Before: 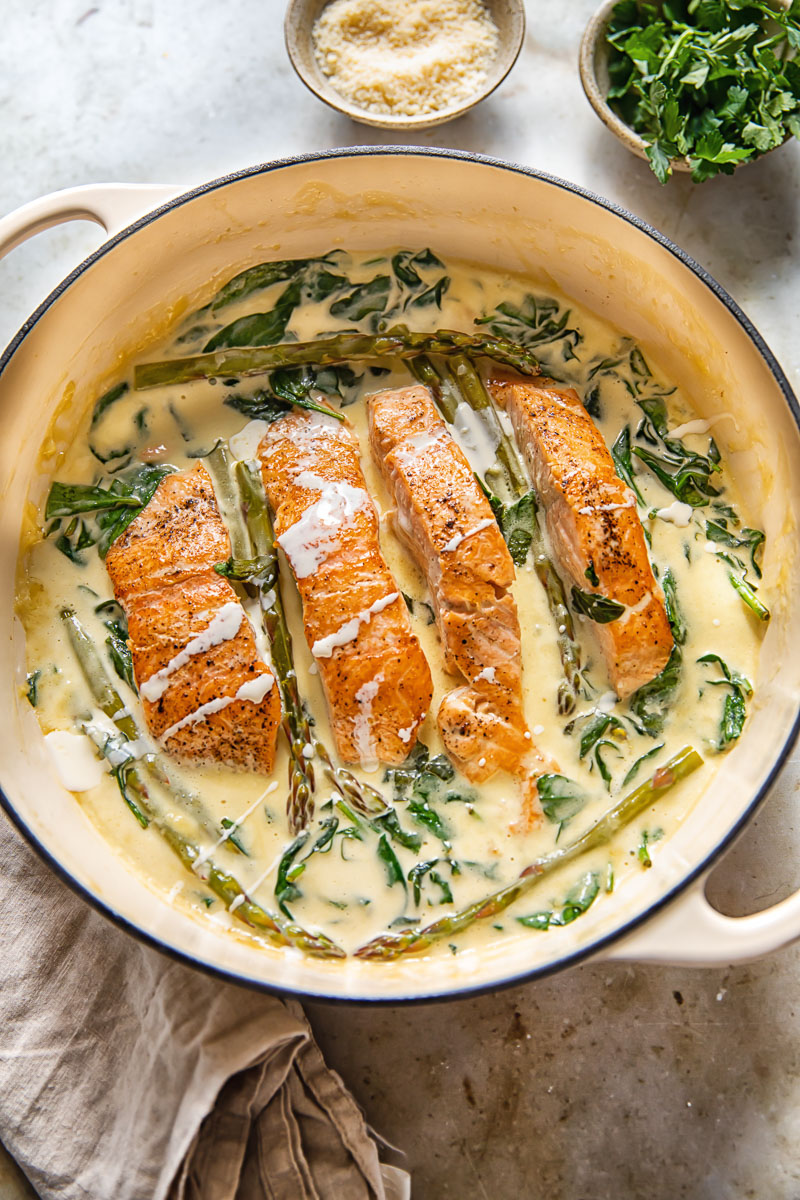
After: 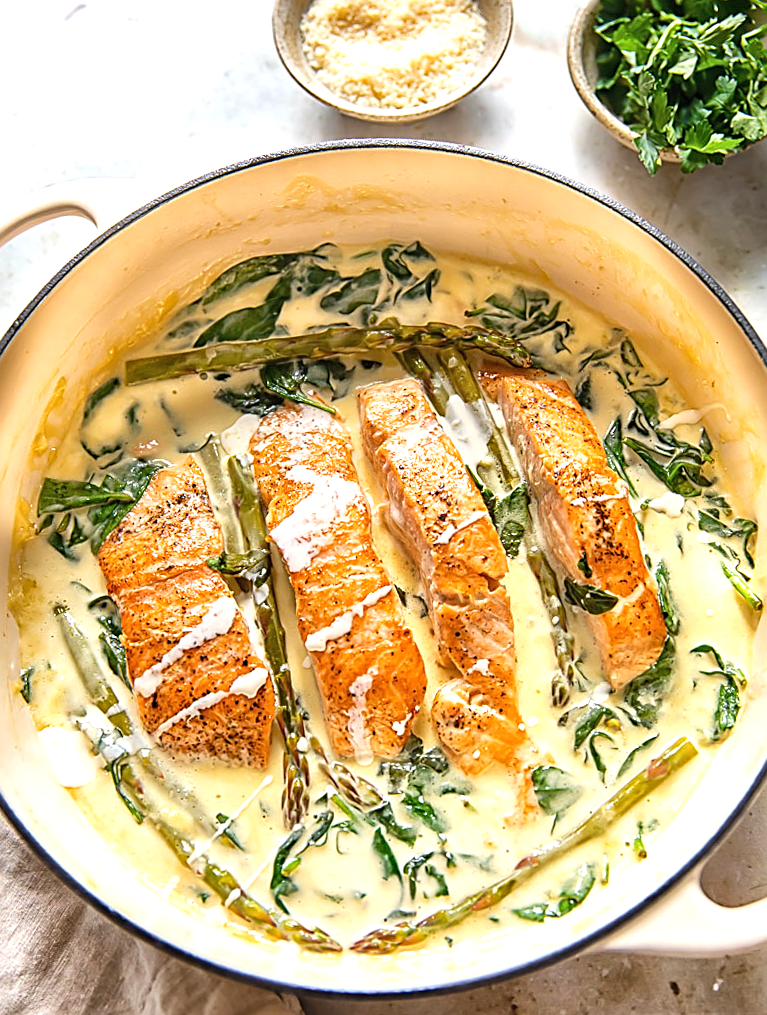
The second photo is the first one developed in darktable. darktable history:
crop and rotate: angle 0.514°, left 0.251%, right 2.555%, bottom 14.256%
sharpen: on, module defaults
exposure: exposure 0.554 EV, compensate highlight preservation false
